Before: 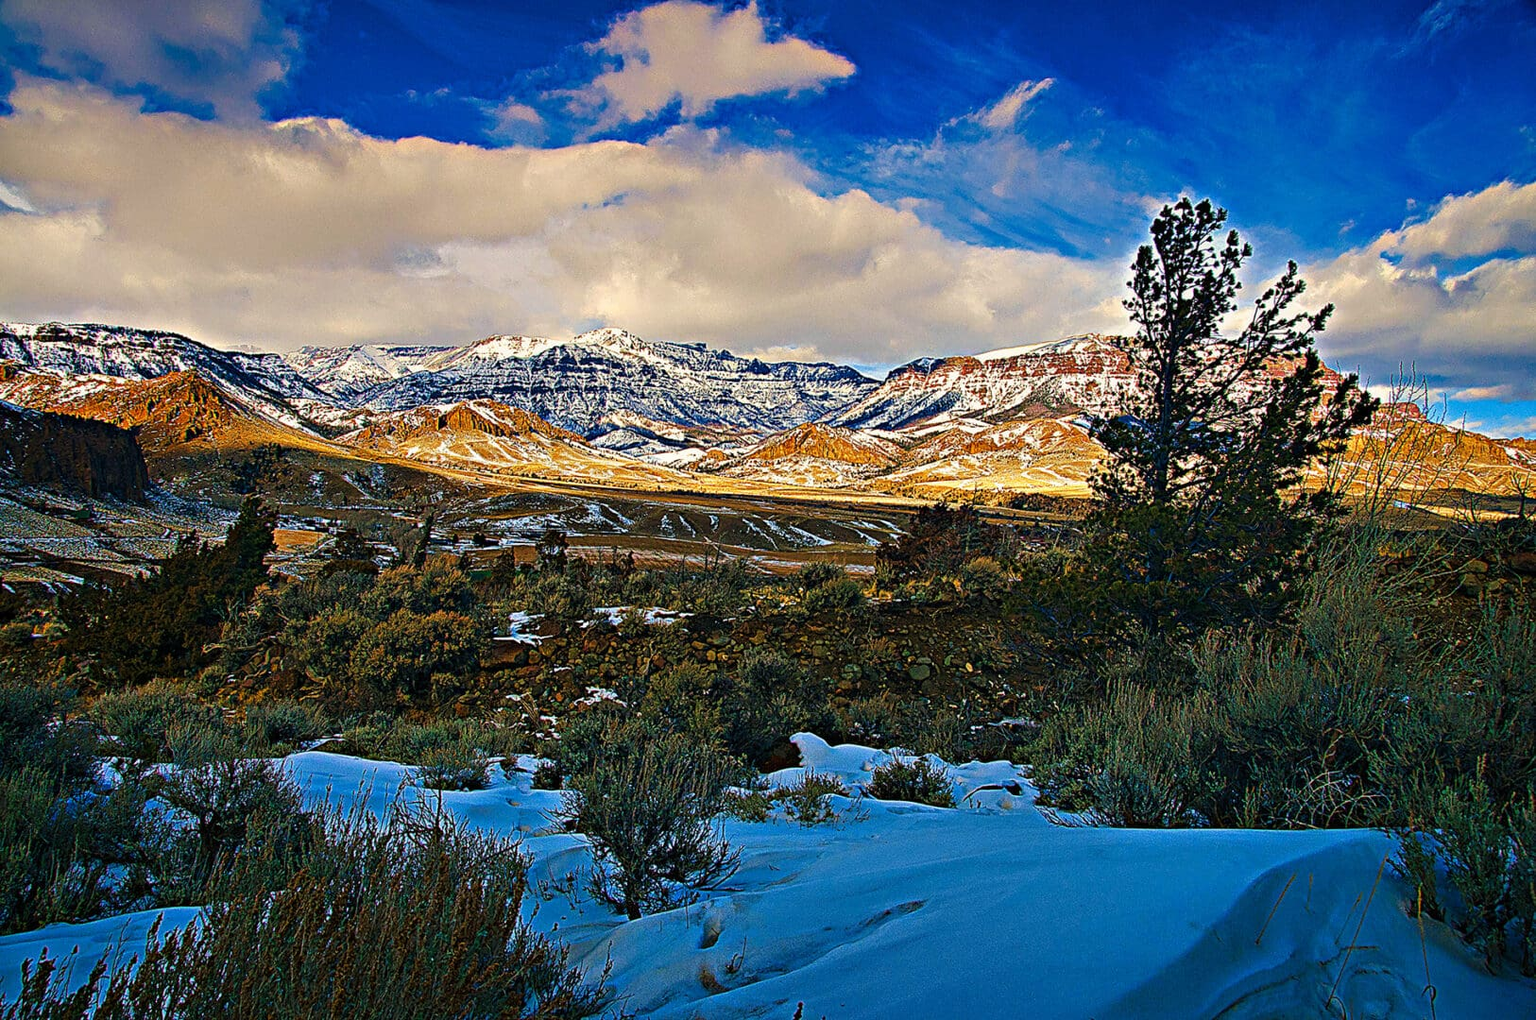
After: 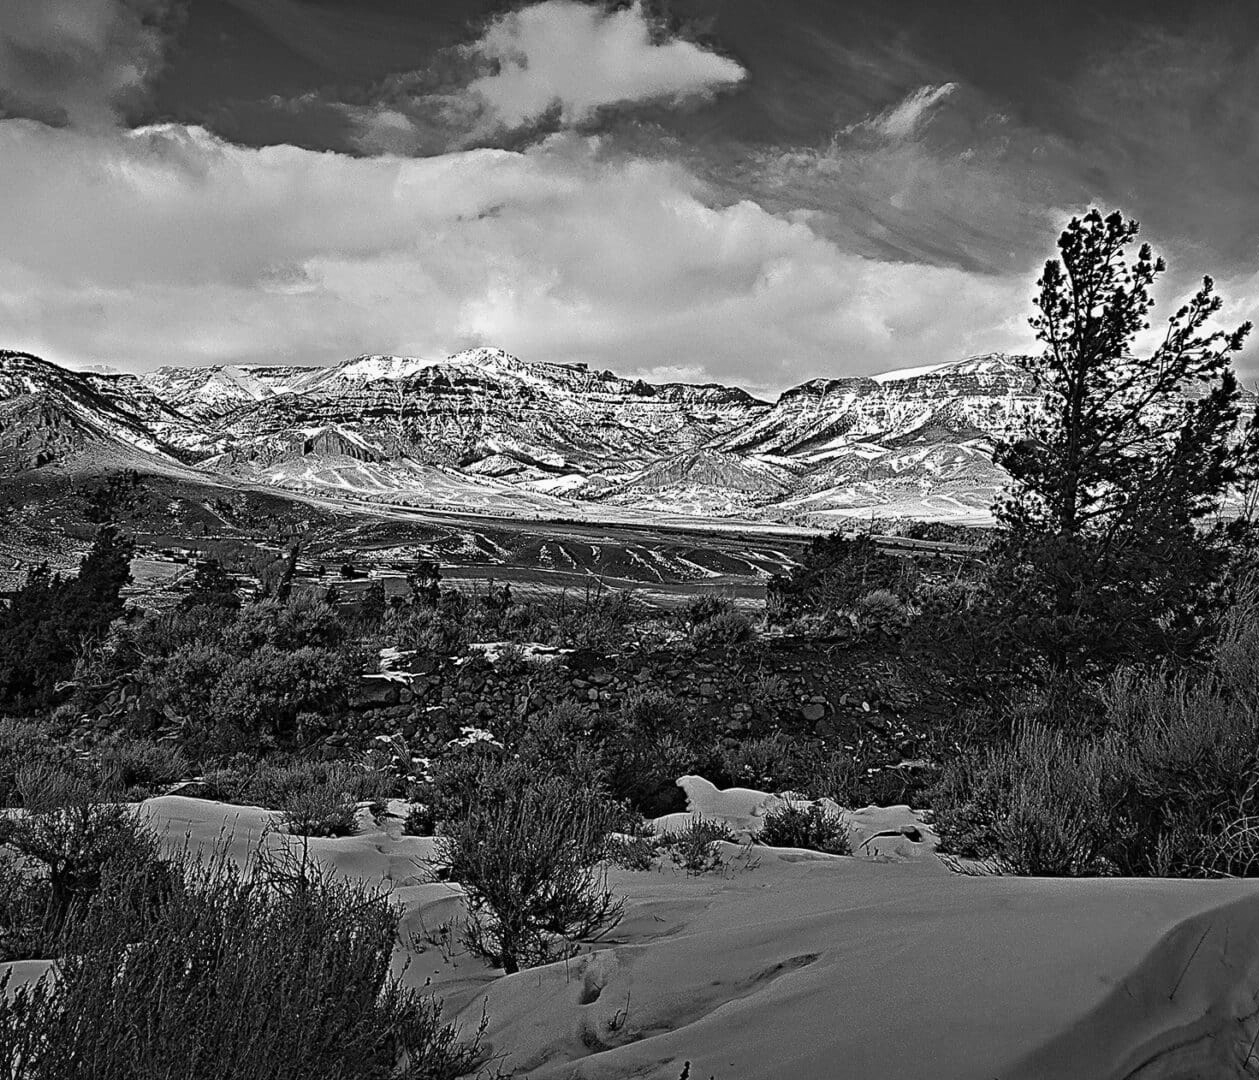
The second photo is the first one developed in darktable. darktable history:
crop: left 9.88%, right 12.664%
monochrome: on, module defaults
